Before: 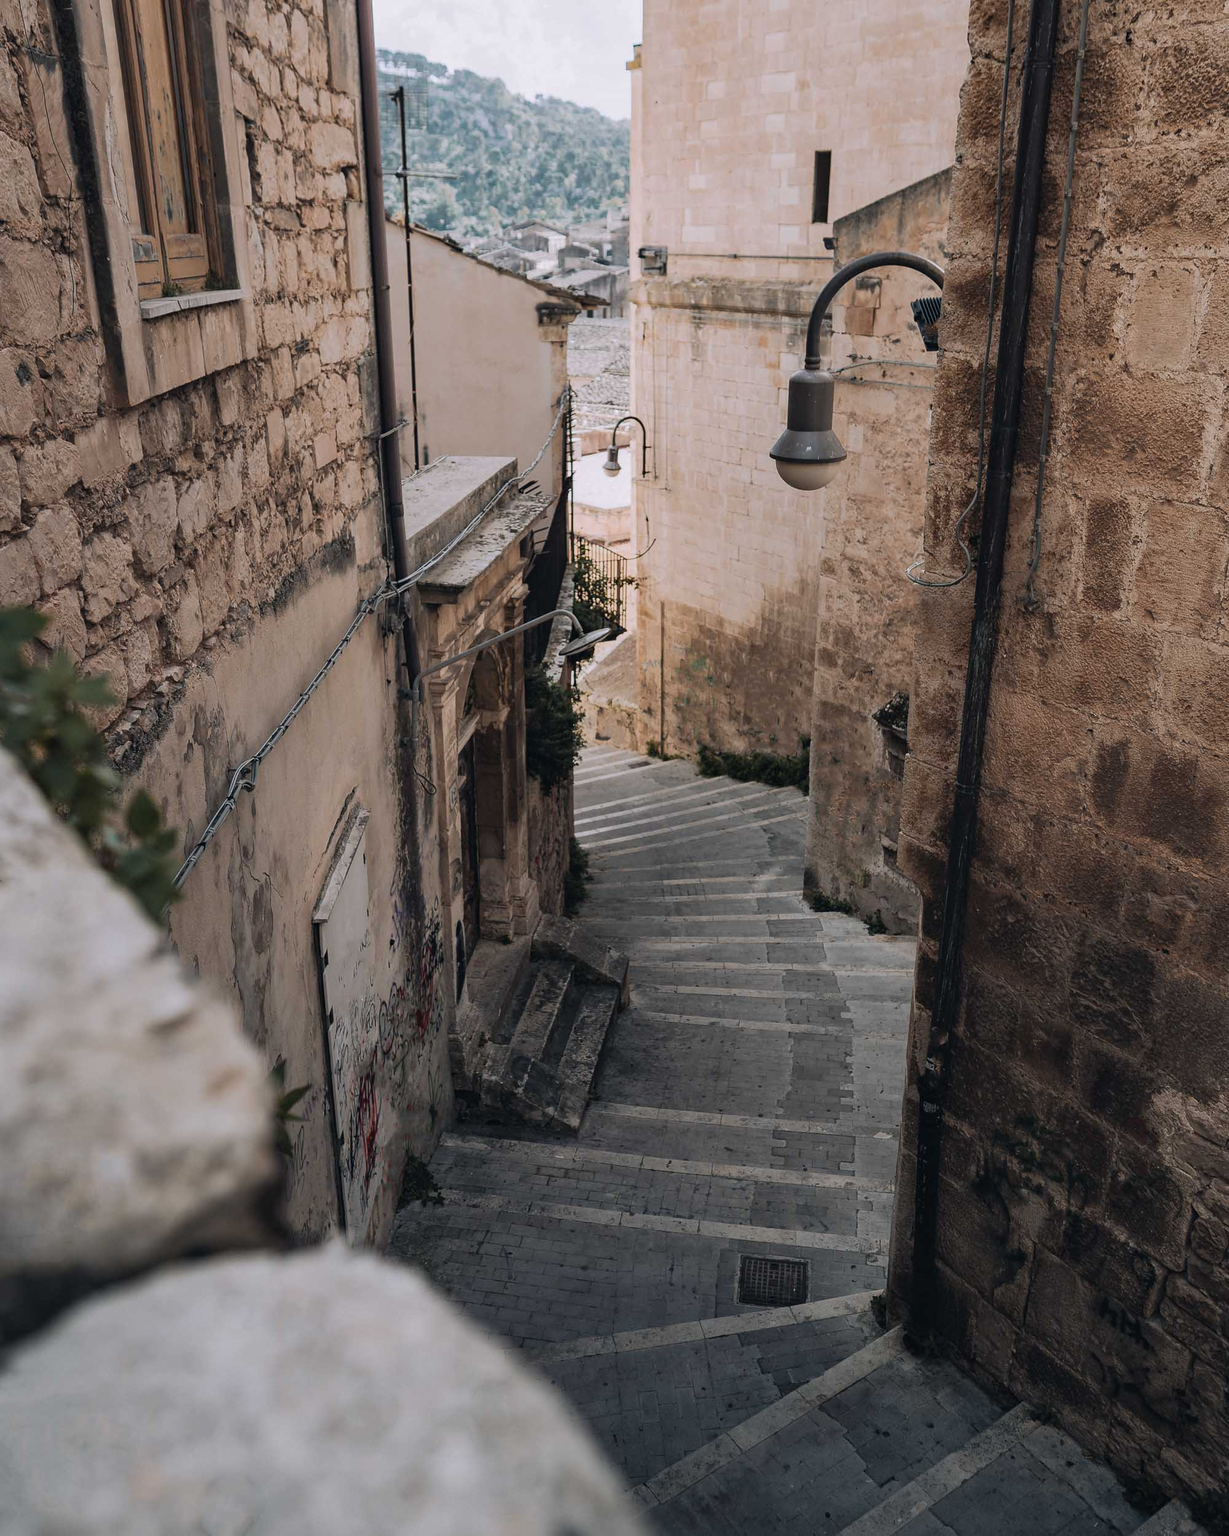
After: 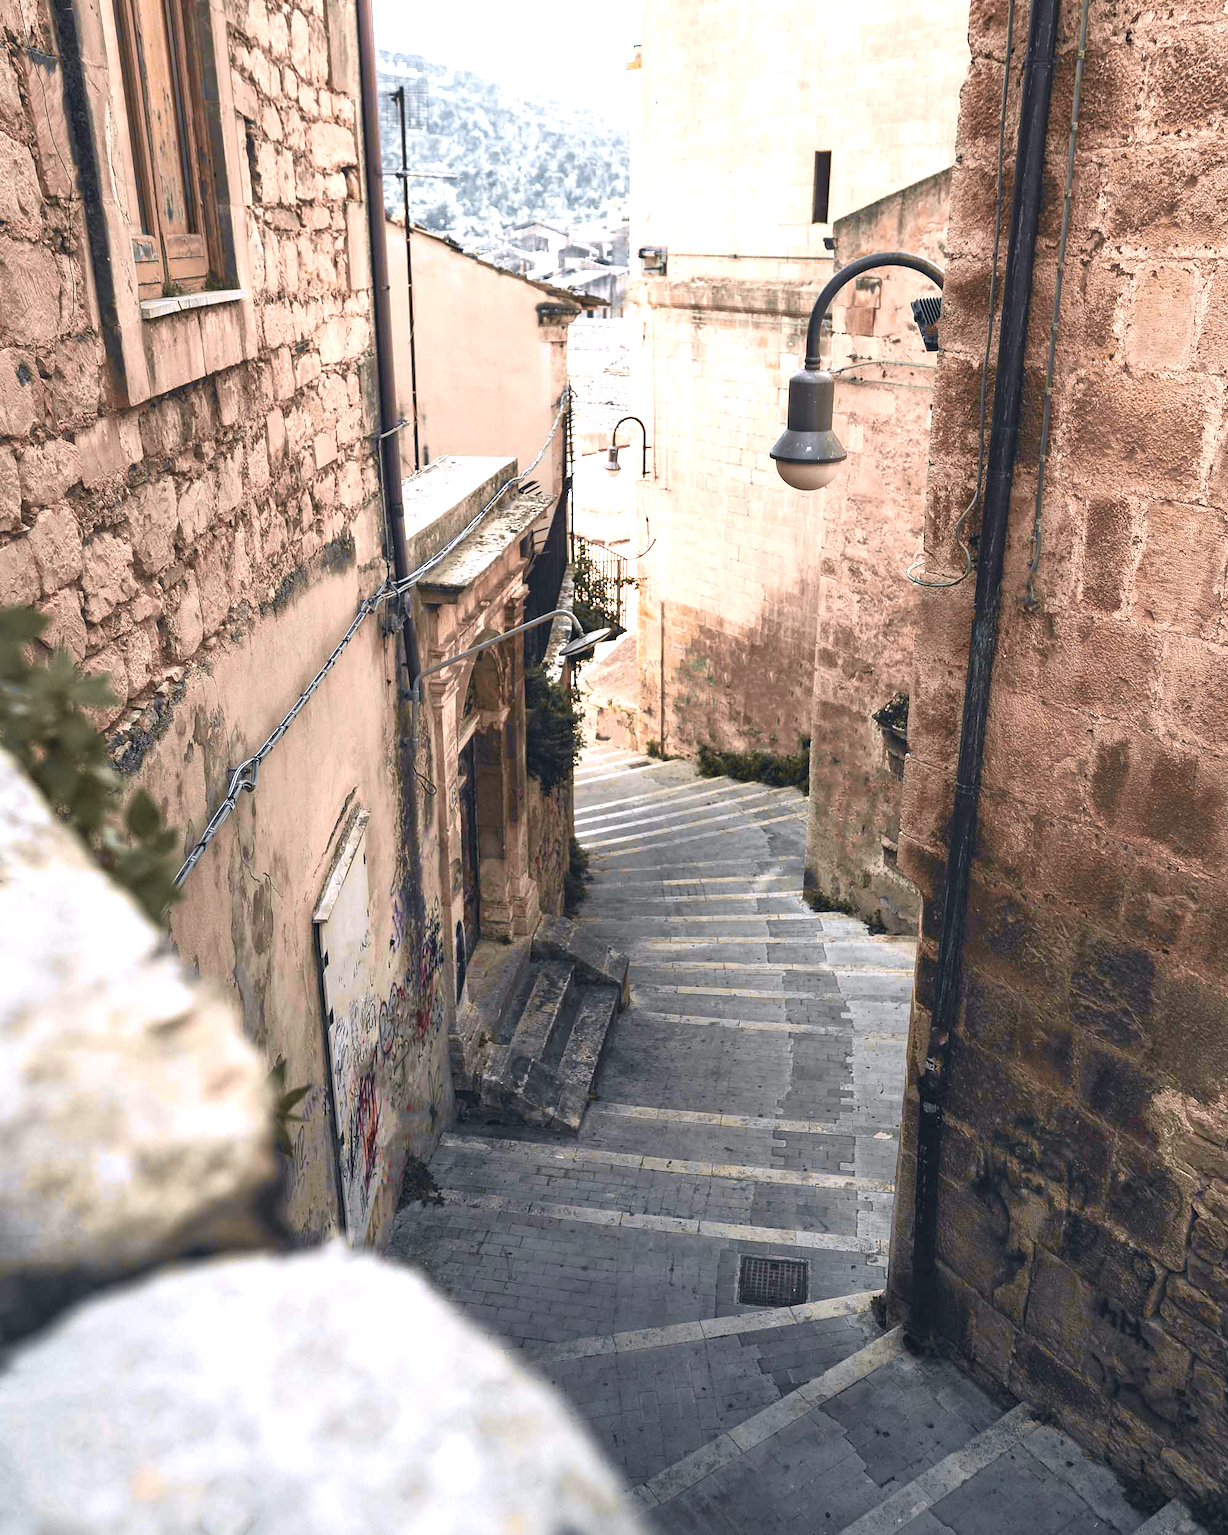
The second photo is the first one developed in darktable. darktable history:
exposure: black level correction 0, exposure 1.369 EV, compensate exposure bias true, compensate highlight preservation false
tone curve: curves: ch0 [(0, 0) (0.15, 0.17) (0.452, 0.437) (0.611, 0.588) (0.751, 0.749) (1, 1)]; ch1 [(0, 0) (0.325, 0.327) (0.412, 0.45) (0.453, 0.484) (0.5, 0.501) (0.541, 0.55) (0.617, 0.612) (0.695, 0.697) (1, 1)]; ch2 [(0, 0) (0.386, 0.397) (0.452, 0.459) (0.505, 0.498) (0.524, 0.547) (0.574, 0.566) (0.633, 0.641) (1, 1)], color space Lab, independent channels, preserve colors none
